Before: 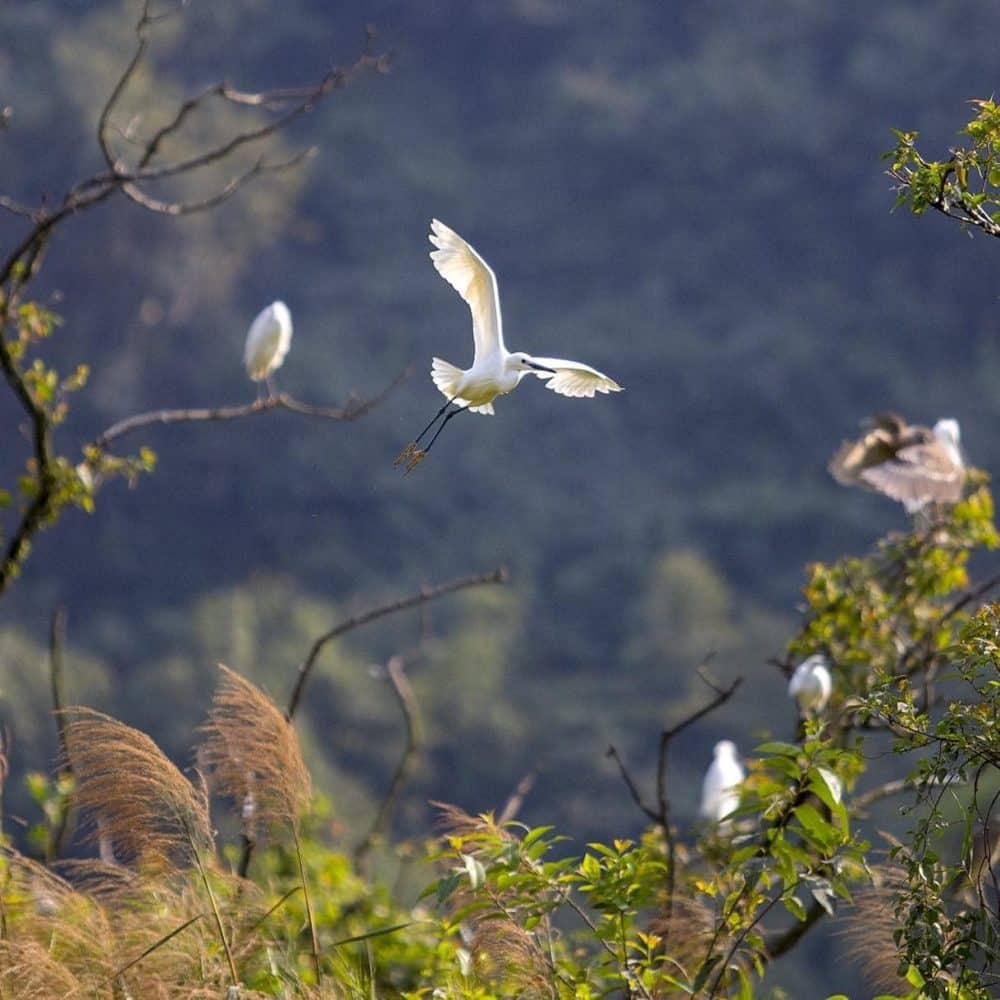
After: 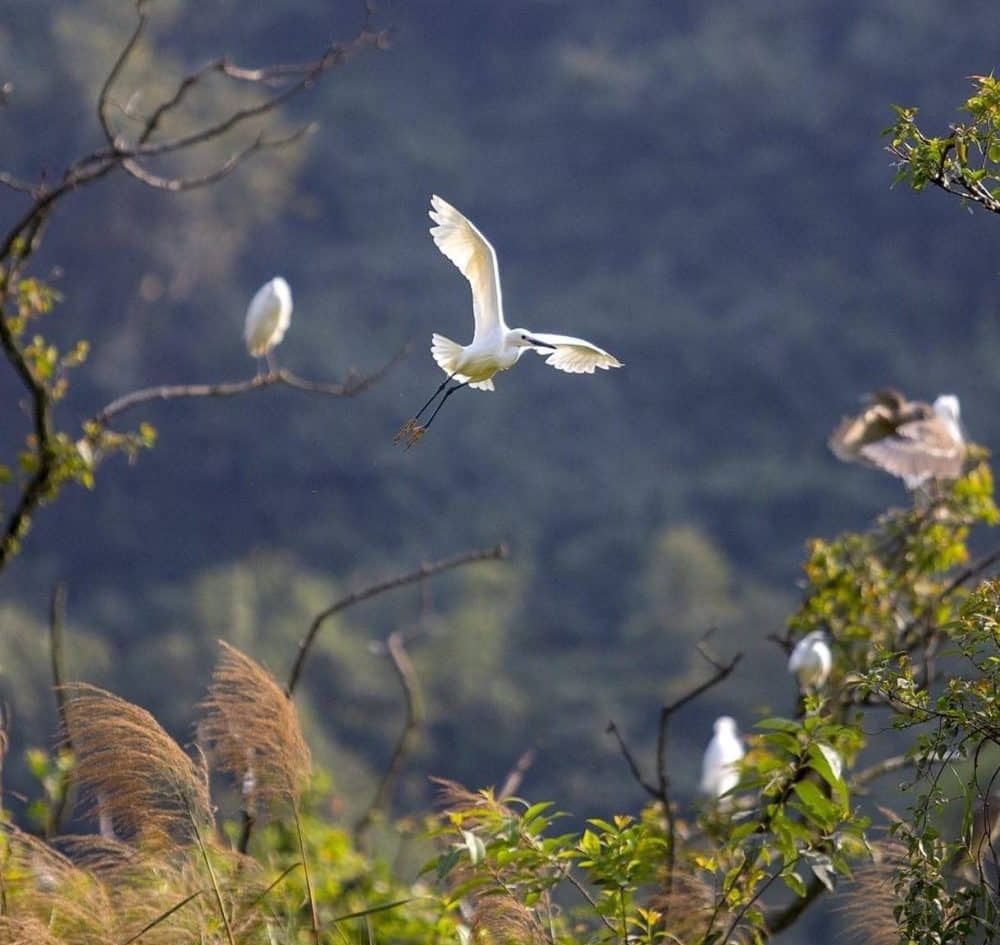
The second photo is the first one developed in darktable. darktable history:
crop and rotate: top 2.479%, bottom 3.018%
white balance: red 1, blue 1
